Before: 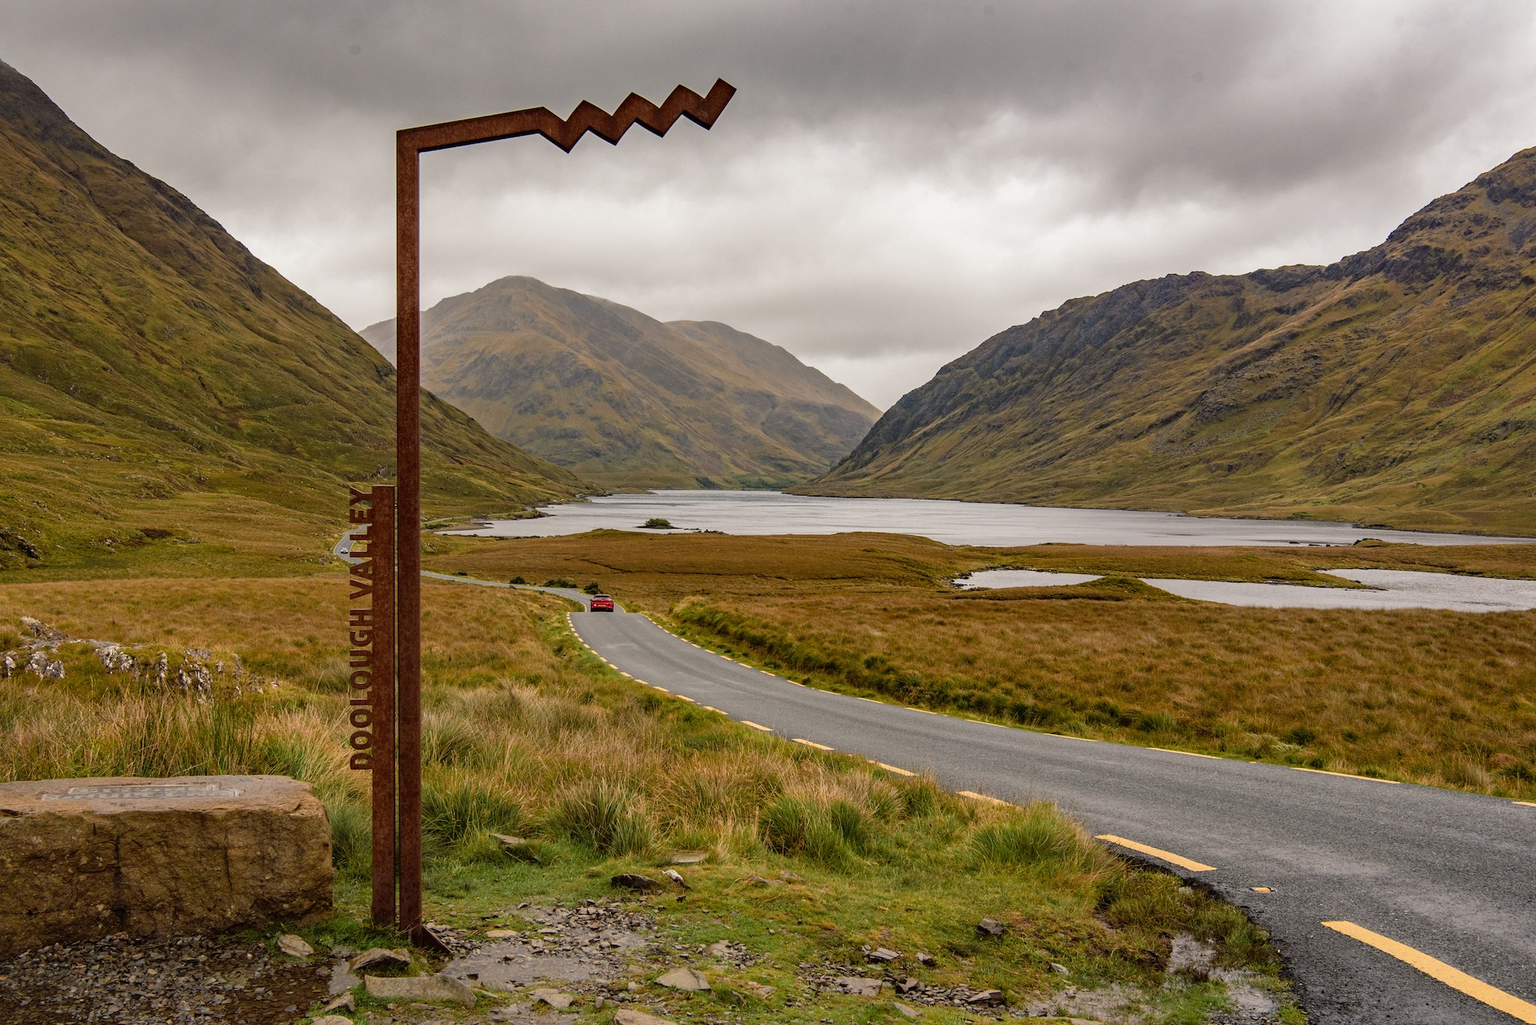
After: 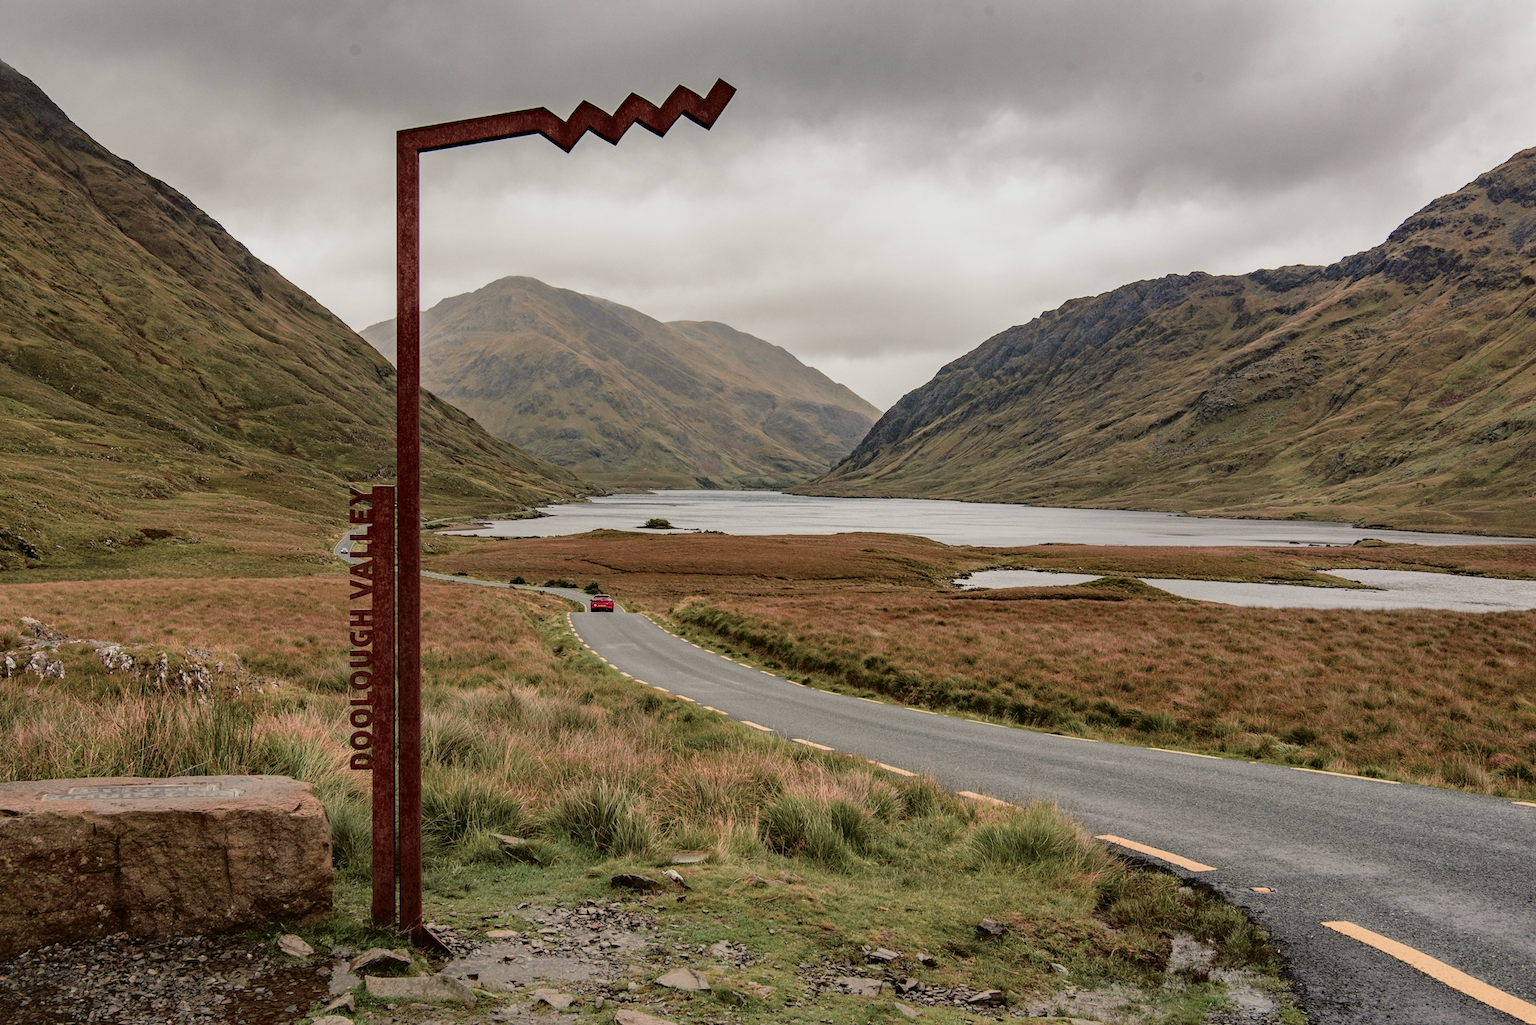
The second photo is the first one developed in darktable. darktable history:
tone curve: curves: ch0 [(0, 0.009) (0.105, 0.069) (0.195, 0.154) (0.289, 0.278) (0.384, 0.391) (0.513, 0.53) (0.66, 0.667) (0.895, 0.863) (1, 0.919)]; ch1 [(0, 0) (0.161, 0.092) (0.35, 0.33) (0.403, 0.395) (0.456, 0.469) (0.502, 0.499) (0.519, 0.514) (0.576, 0.587) (0.642, 0.645) (0.701, 0.742) (1, 0.942)]; ch2 [(0, 0) (0.371, 0.362) (0.437, 0.437) (0.501, 0.5) (0.53, 0.528) (0.569, 0.551) (0.619, 0.58) (0.883, 0.752) (1, 0.929)], color space Lab, independent channels, preserve colors none
